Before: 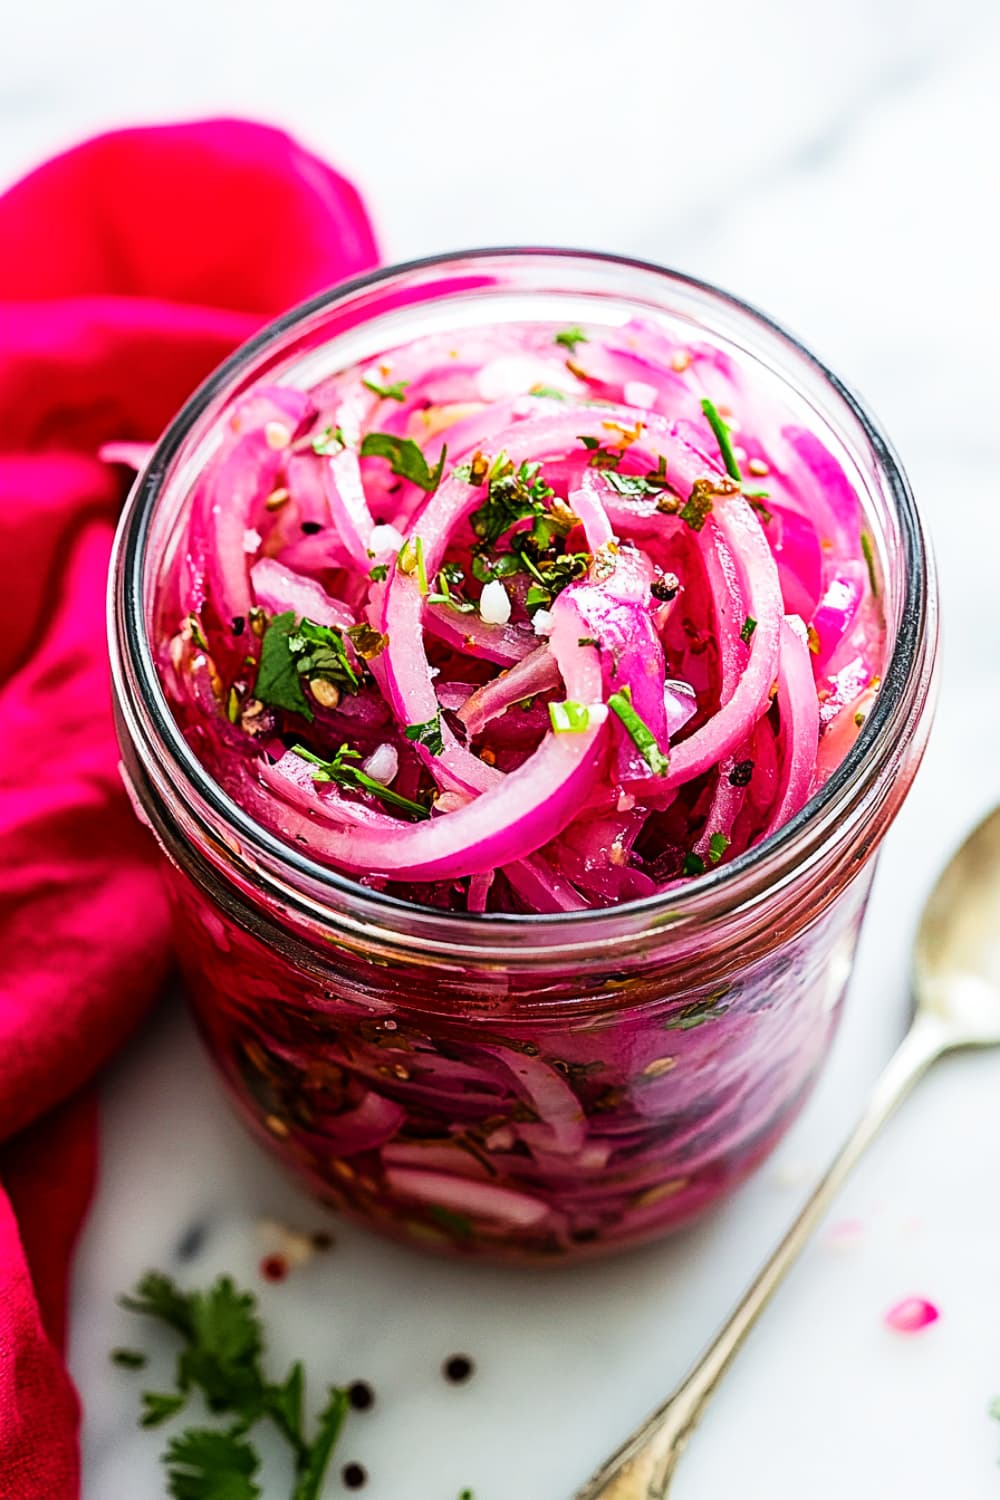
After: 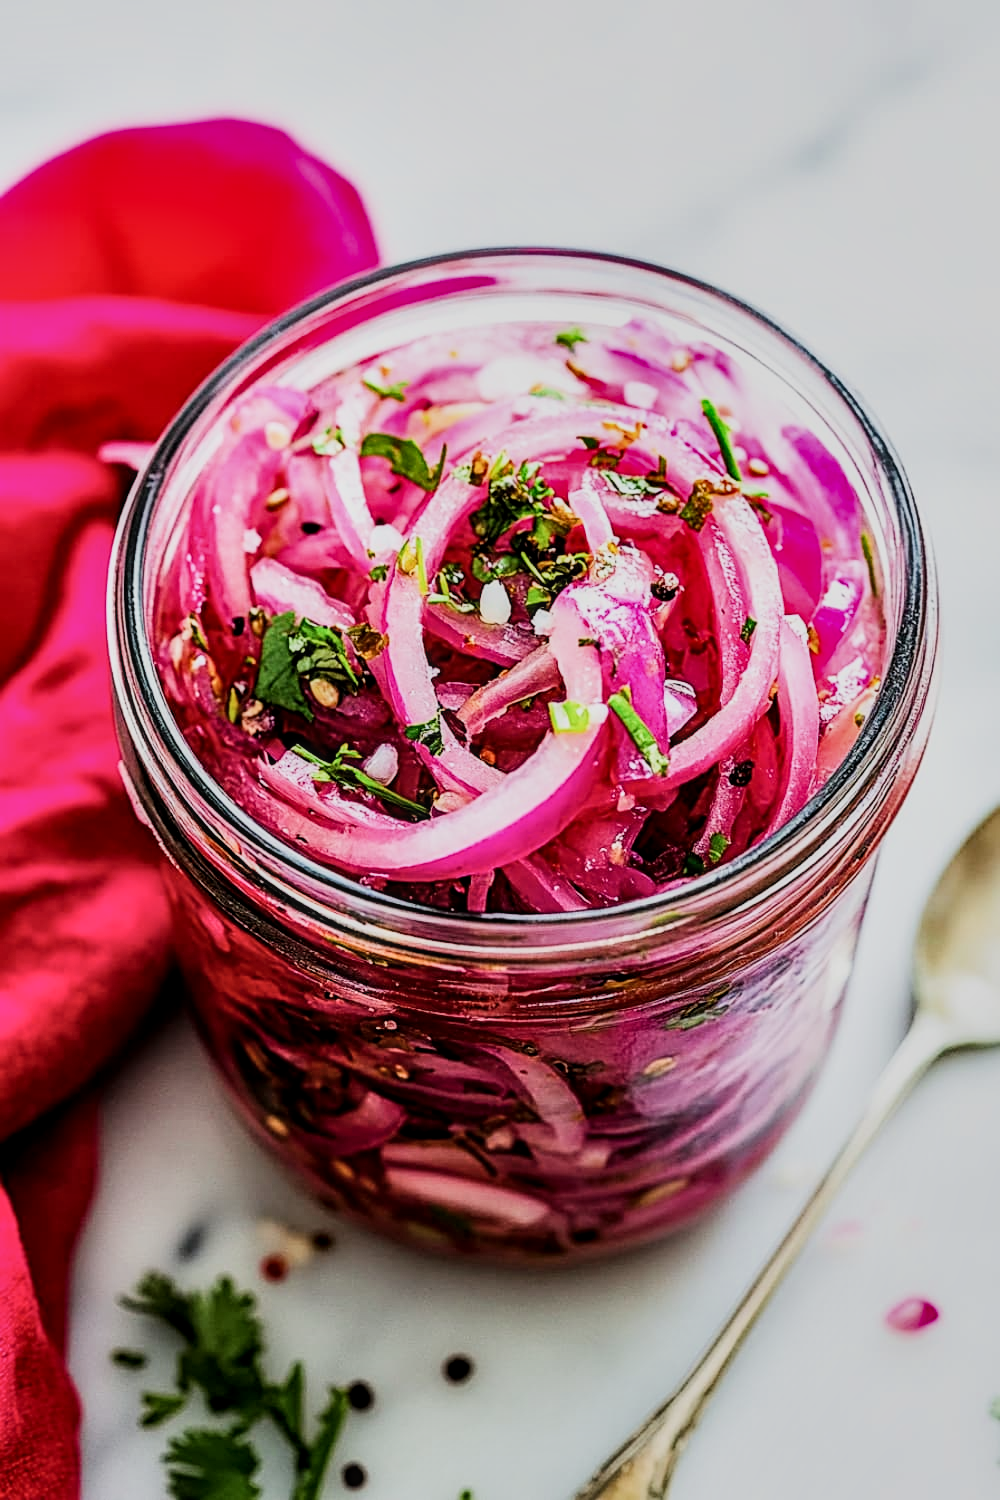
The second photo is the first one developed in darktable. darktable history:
local contrast: on, module defaults
shadows and highlights: soften with gaussian
filmic rgb: black relative exposure -8.36 EV, white relative exposure 4.68 EV, hardness 3.8
contrast brightness saturation: contrast 0.154, brightness 0.052
sharpen: amount 0.201
